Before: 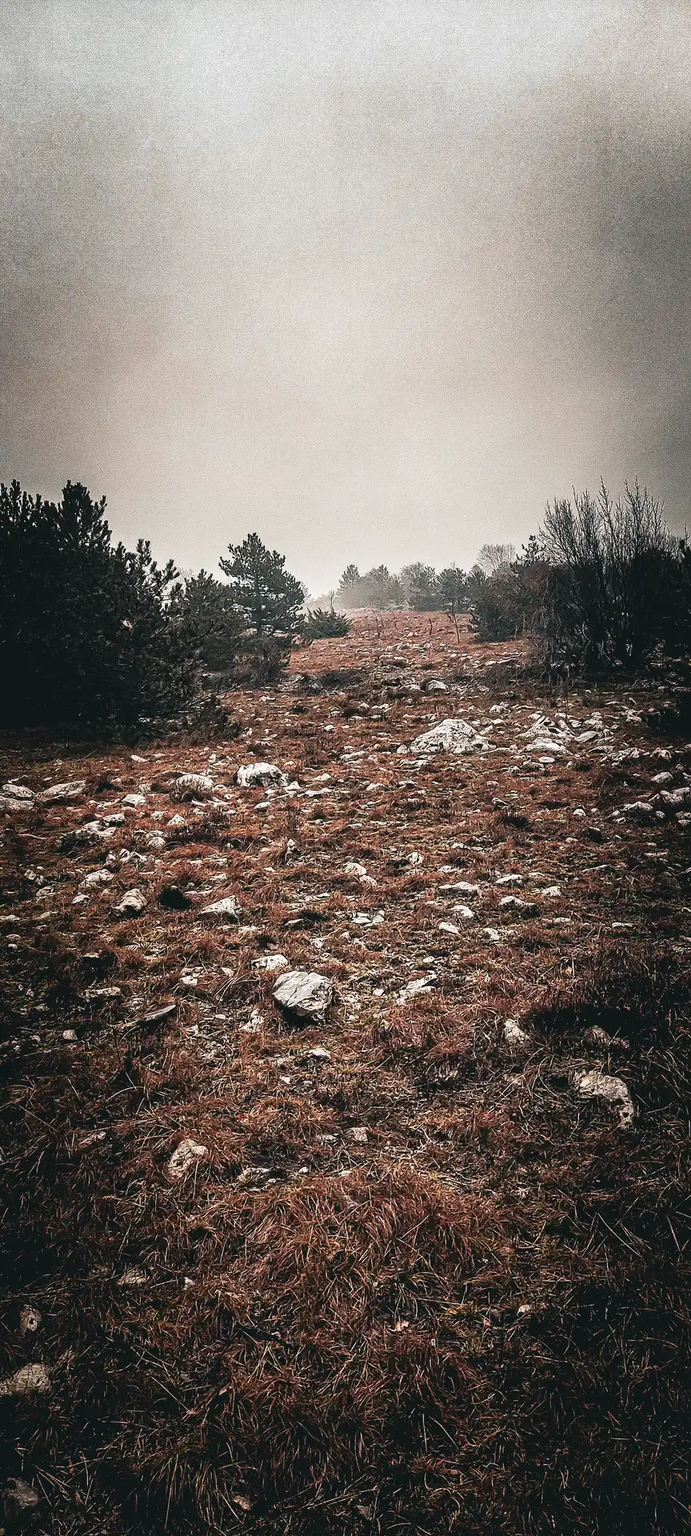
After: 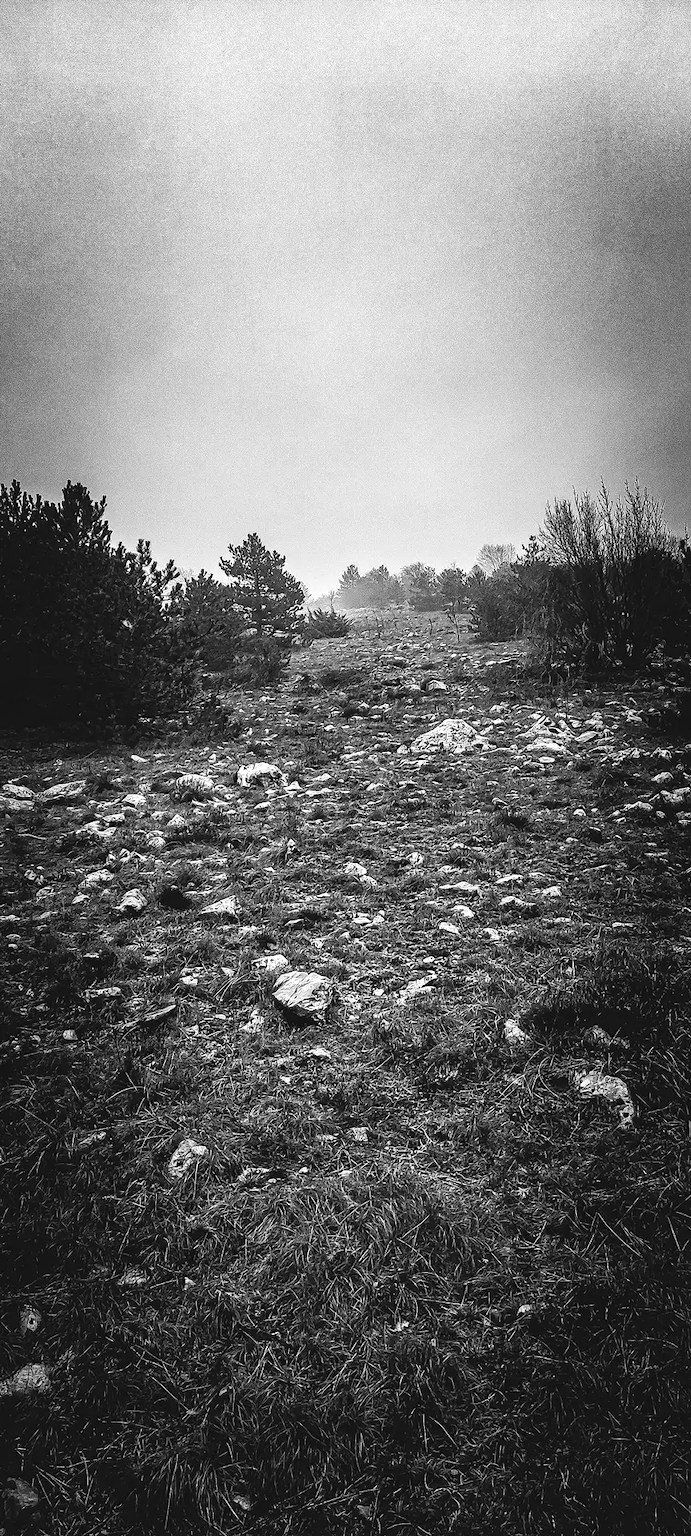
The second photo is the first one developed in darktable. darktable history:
monochrome: on, module defaults
color calibration: output R [0.994, 0.059, -0.119, 0], output G [-0.036, 1.09, -0.119, 0], output B [0.078, -0.108, 0.961, 0], illuminant custom, x 0.371, y 0.382, temperature 4281.14 K
color balance: mode lift, gamma, gain (sRGB), lift [0.997, 0.979, 1.021, 1.011], gamma [1, 1.084, 0.916, 0.998], gain [1, 0.87, 1.13, 1.101], contrast 4.55%, contrast fulcrum 38.24%, output saturation 104.09%
